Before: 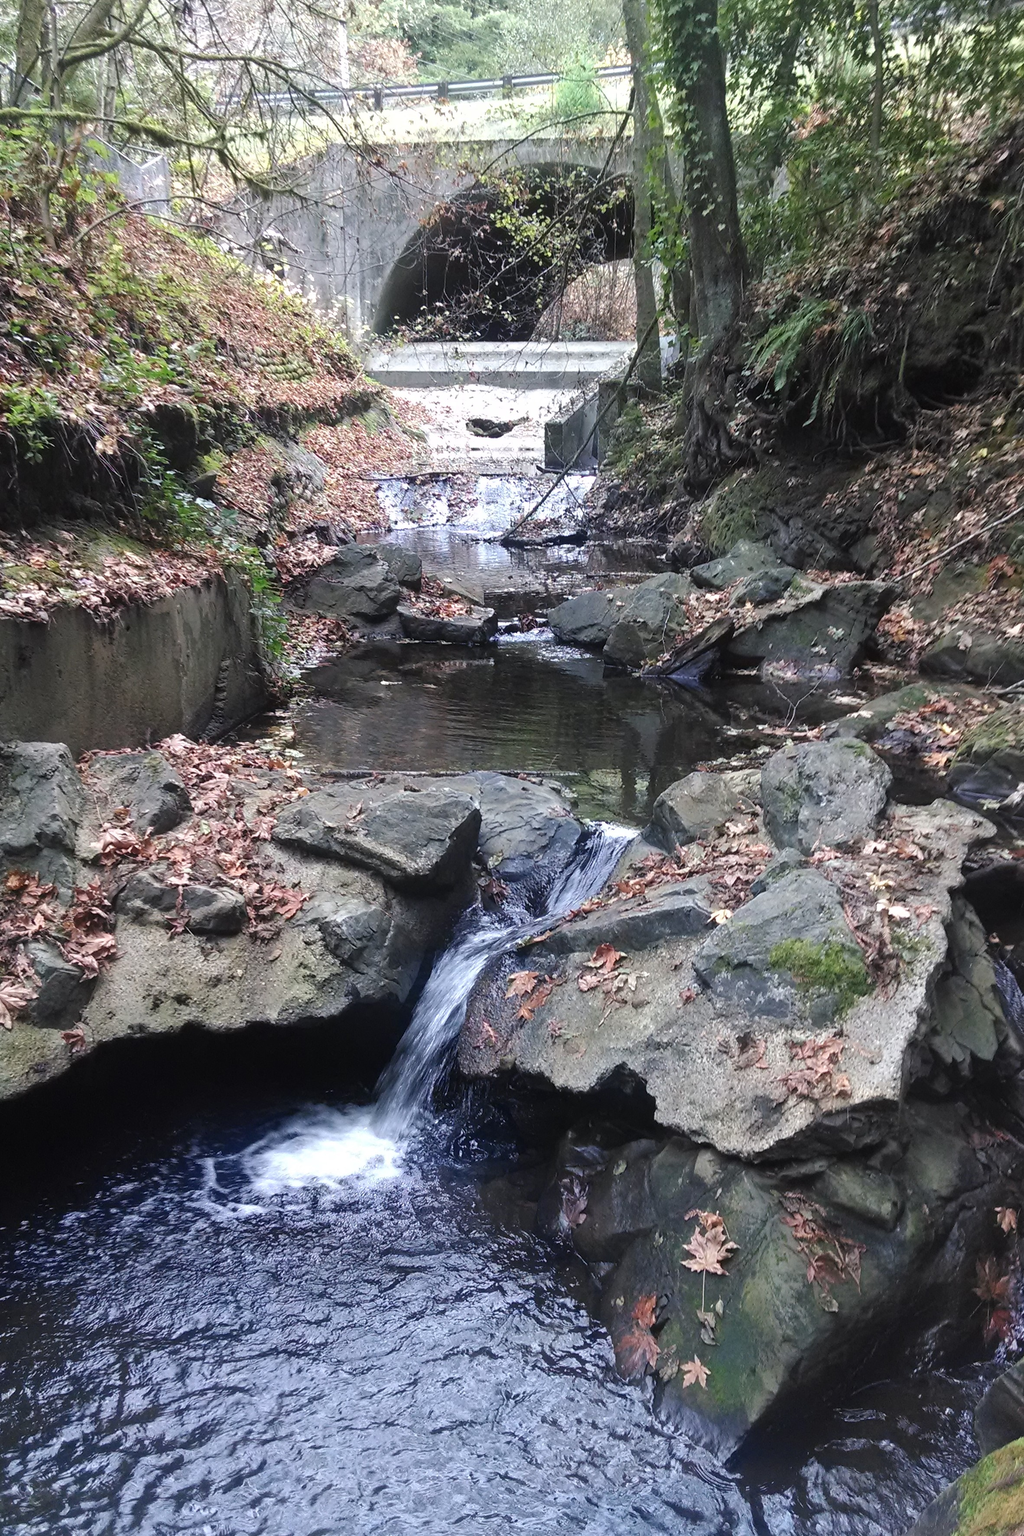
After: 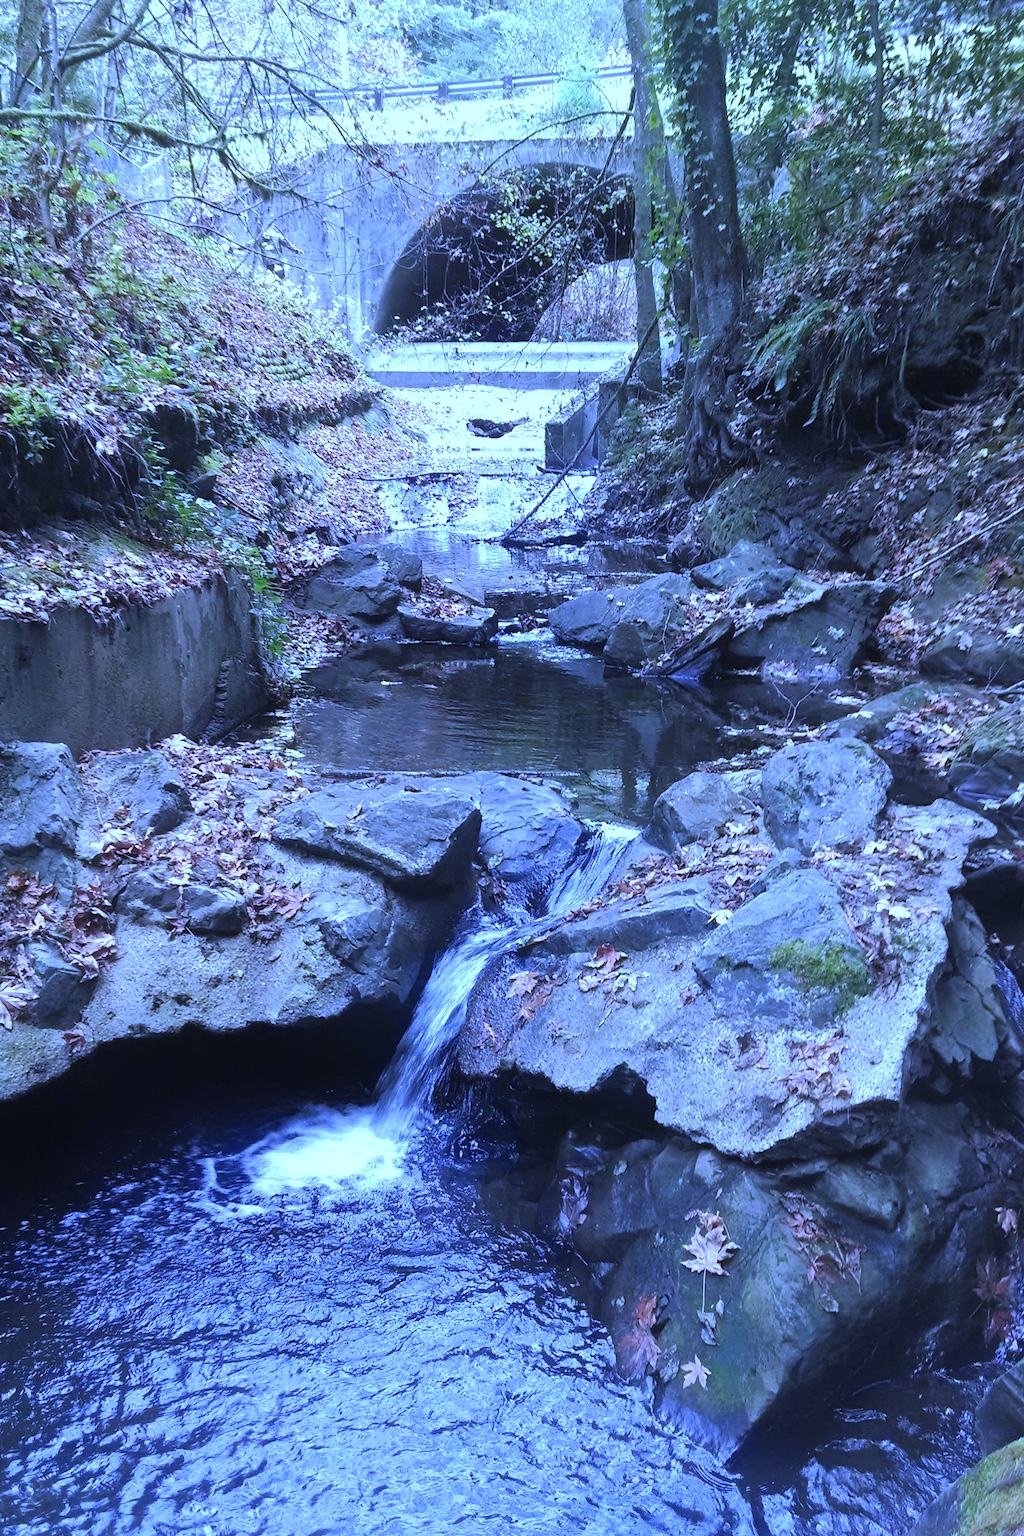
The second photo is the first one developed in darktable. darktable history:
tone equalizer: -7 EV 0.13 EV, smoothing diameter 25%, edges refinement/feathering 10, preserve details guided filter
white balance: red 0.766, blue 1.537
exposure: exposure 0.29 EV, compensate highlight preservation false
